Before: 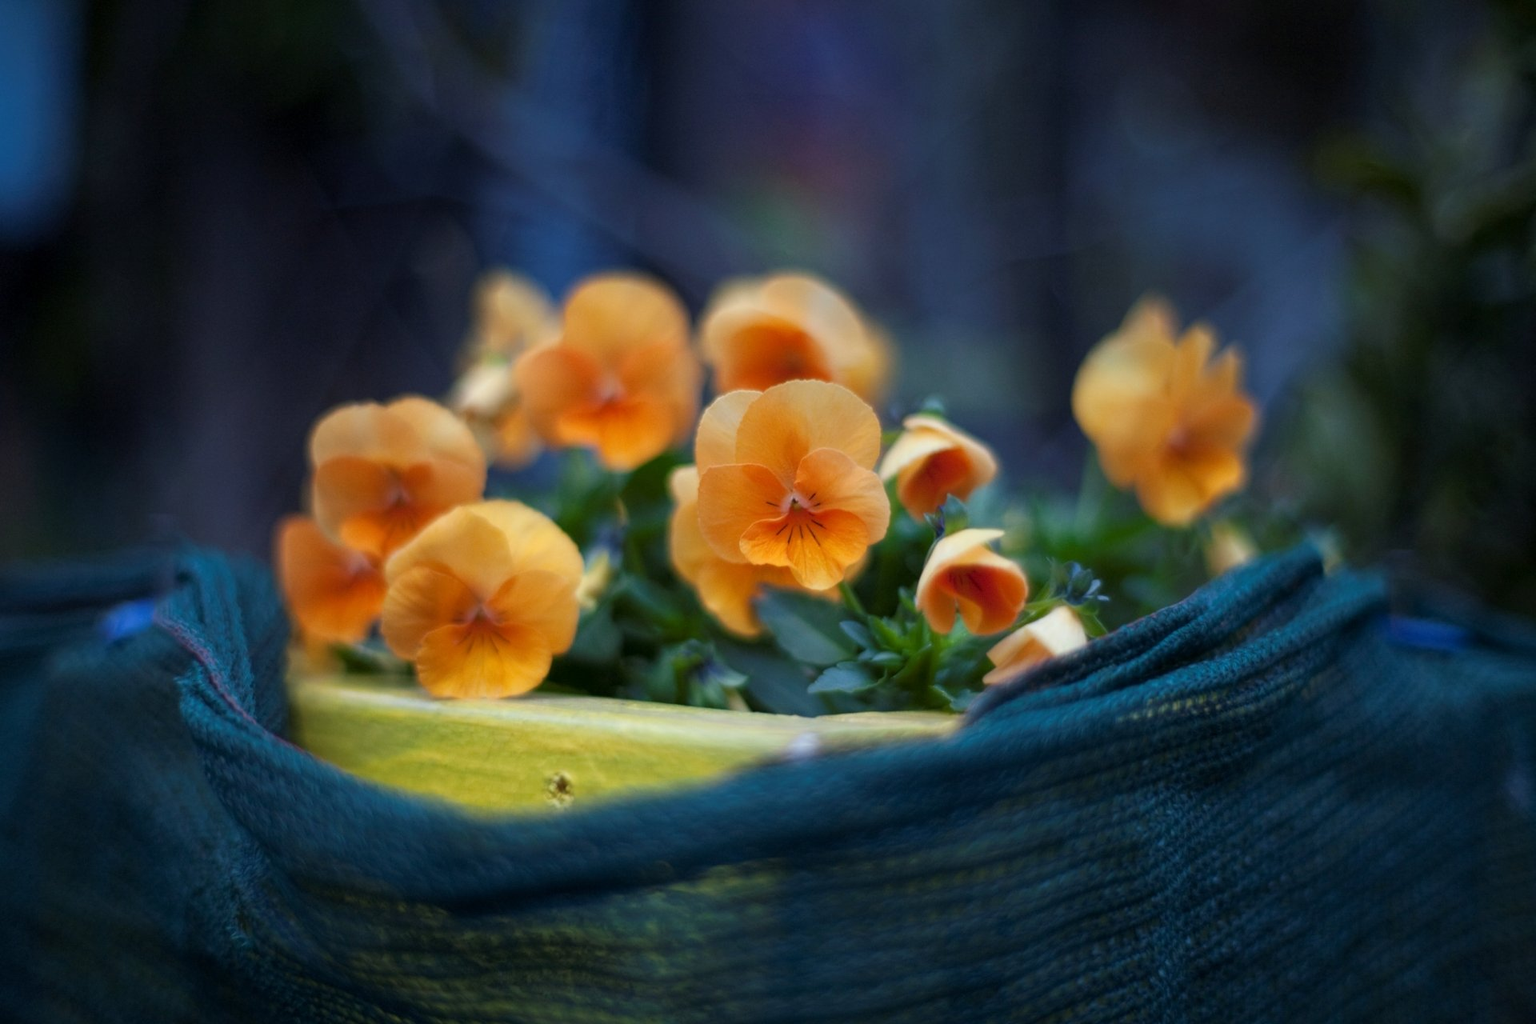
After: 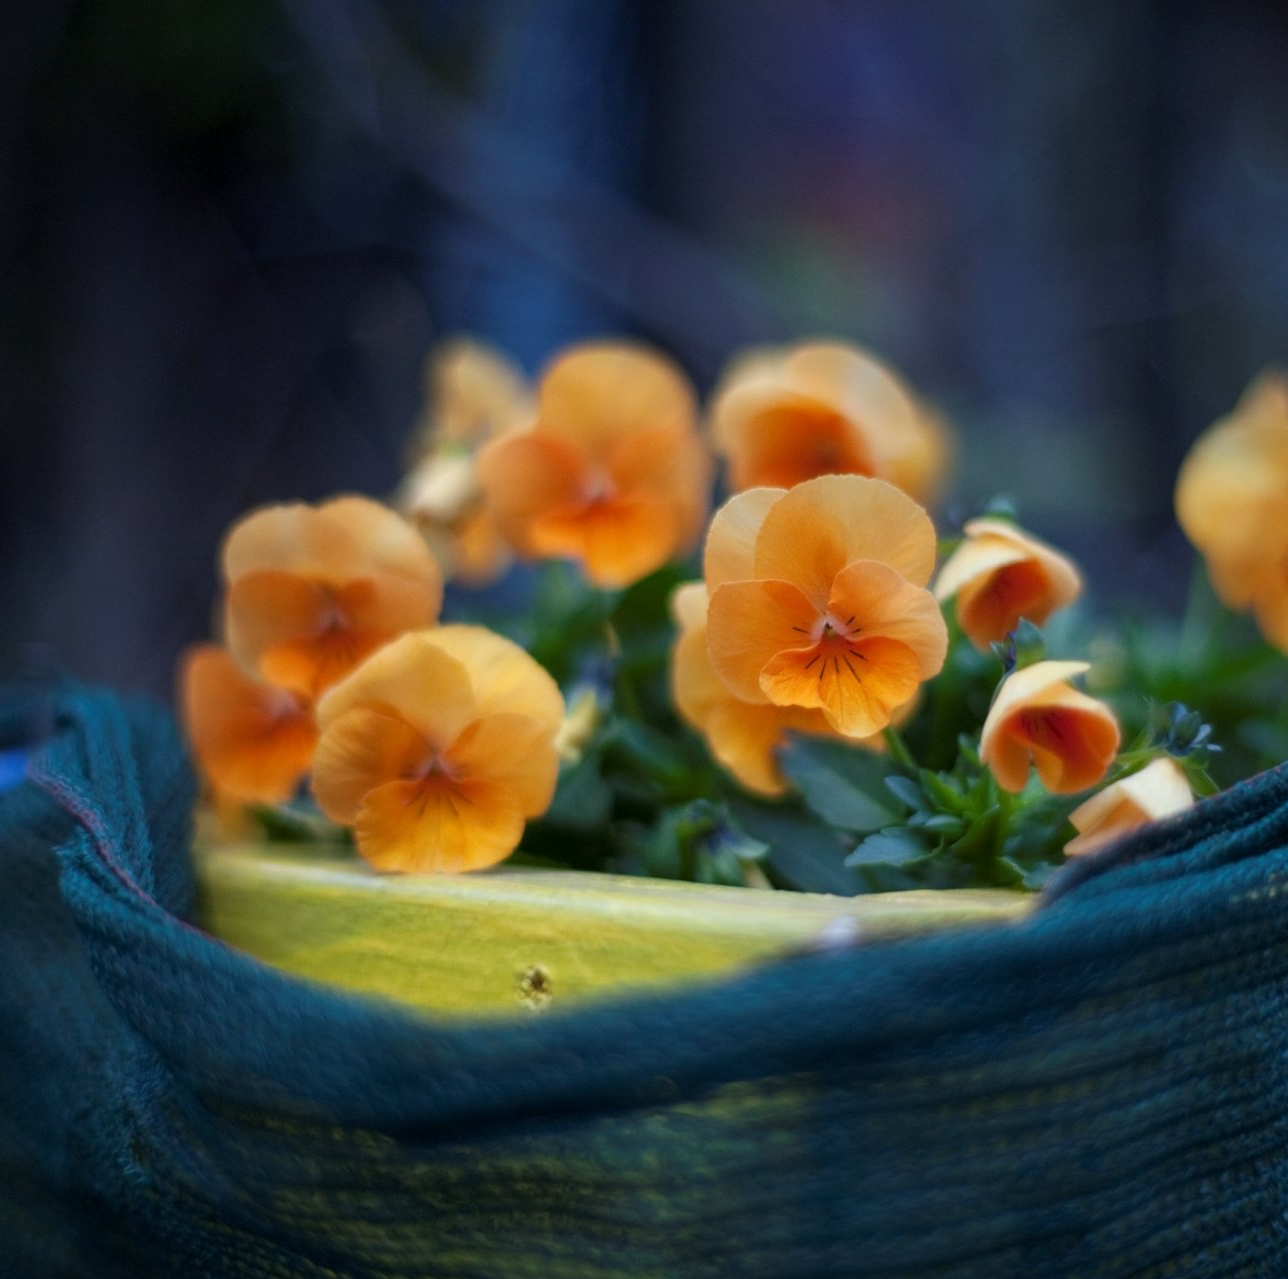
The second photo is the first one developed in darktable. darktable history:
crop and rotate: left 8.6%, right 24.312%
